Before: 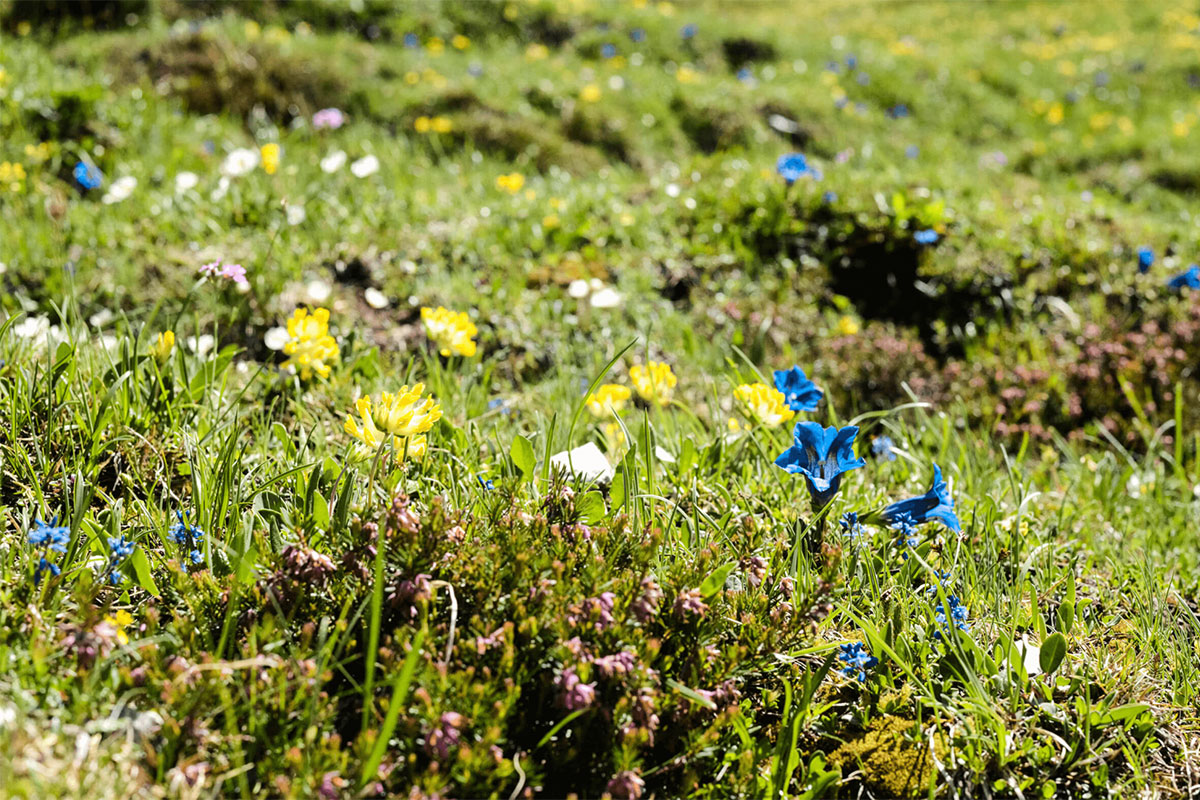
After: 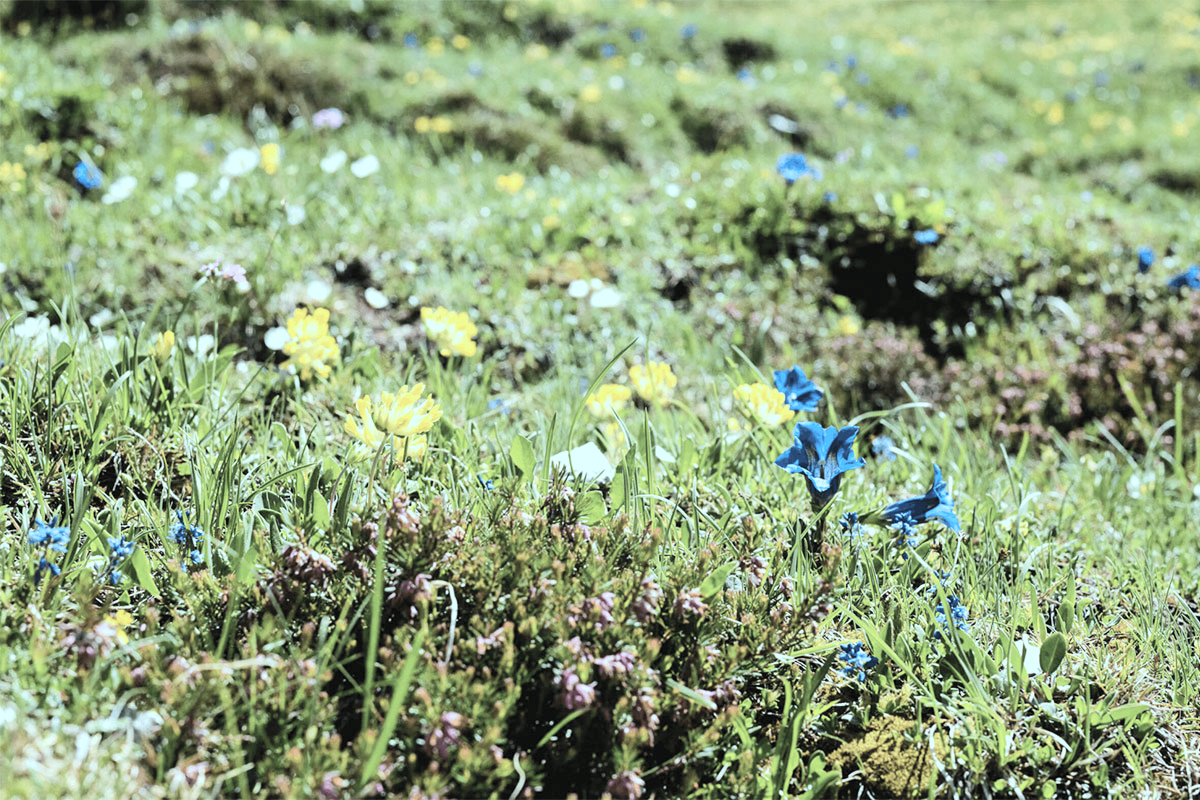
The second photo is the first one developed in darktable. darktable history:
contrast brightness saturation: contrast 0.139, brightness 0.207
color correction: highlights a* -13.15, highlights b* -17.47, saturation 0.703
